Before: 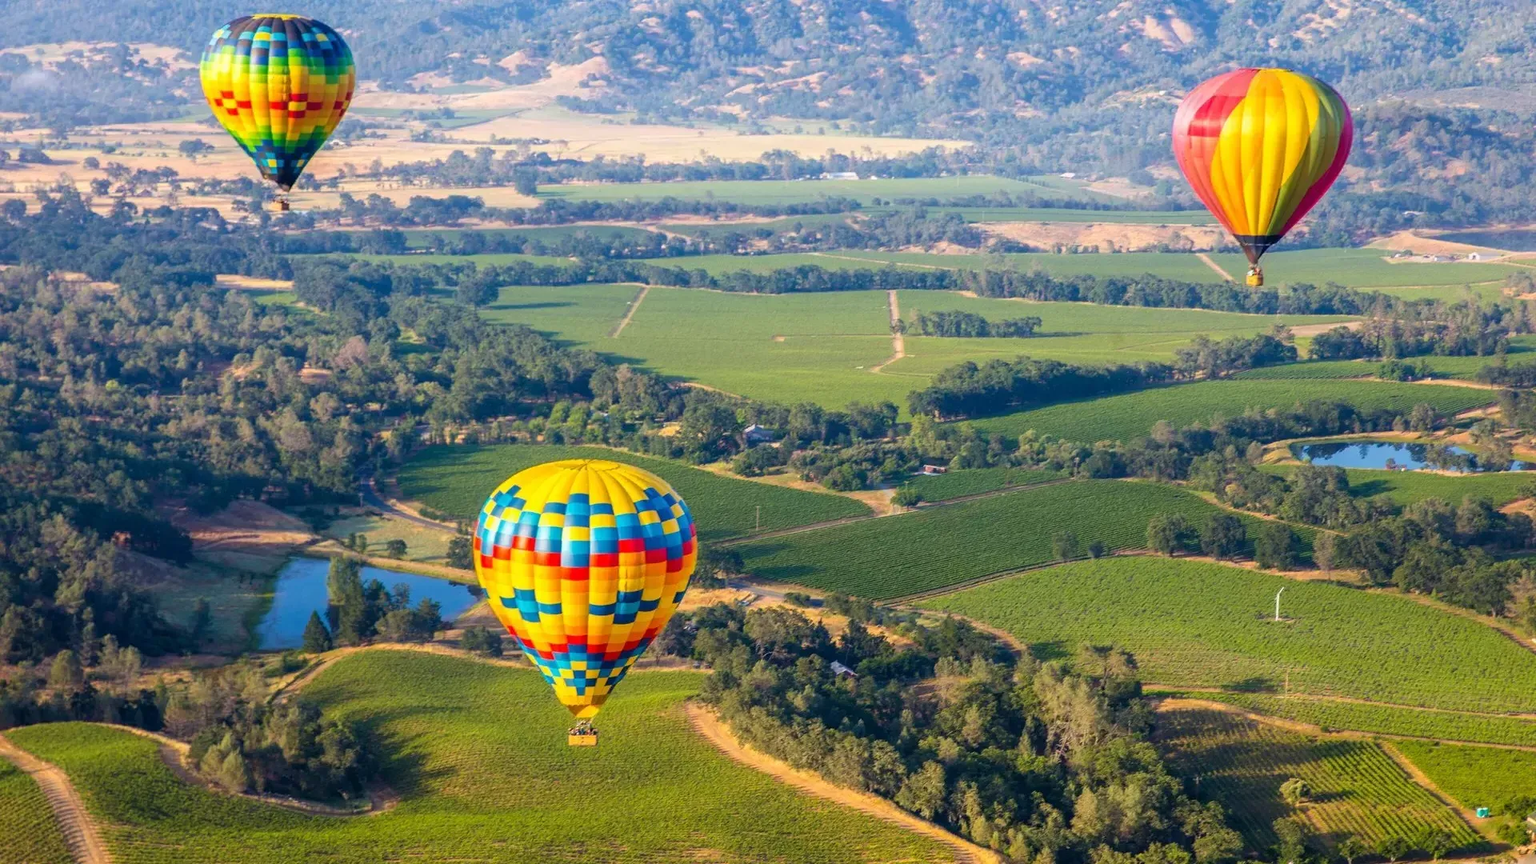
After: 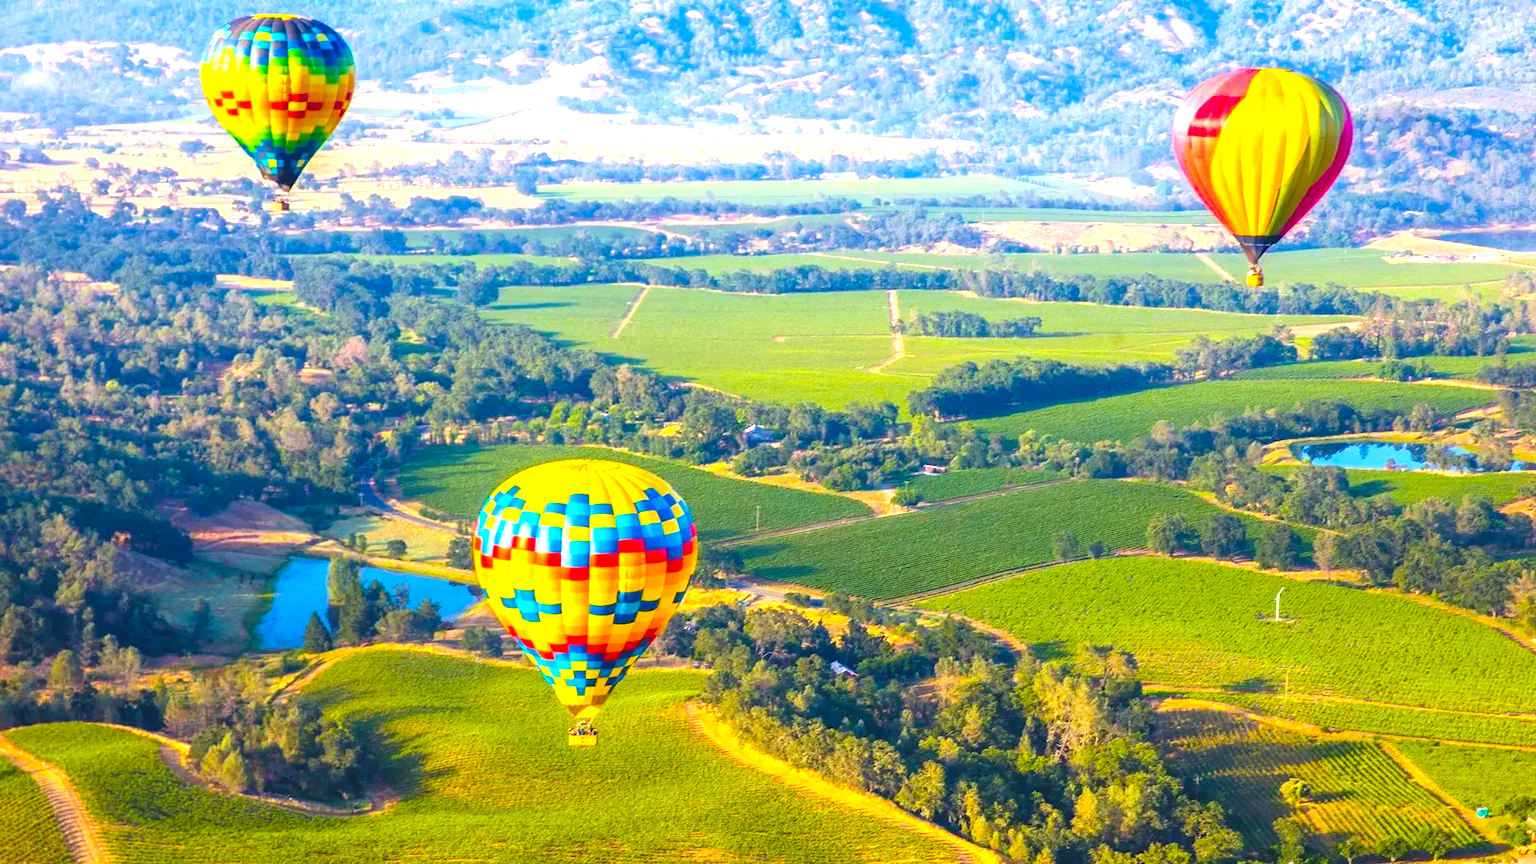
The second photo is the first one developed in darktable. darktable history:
color balance rgb: linear chroma grading › global chroma 15%, perceptual saturation grading › global saturation 30%
exposure: black level correction -0.005, exposure 1 EV, compensate highlight preservation false
